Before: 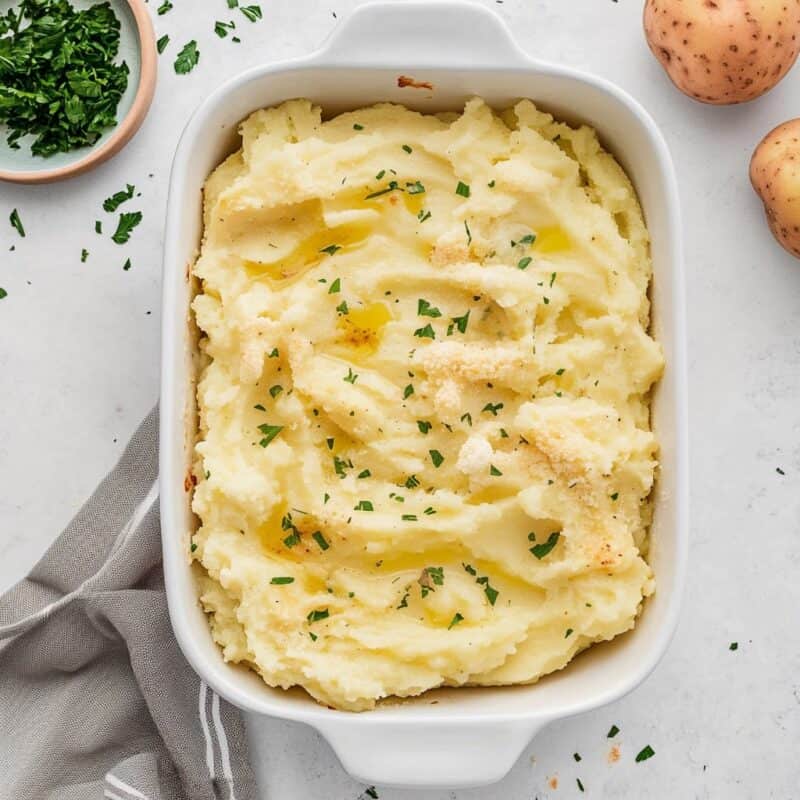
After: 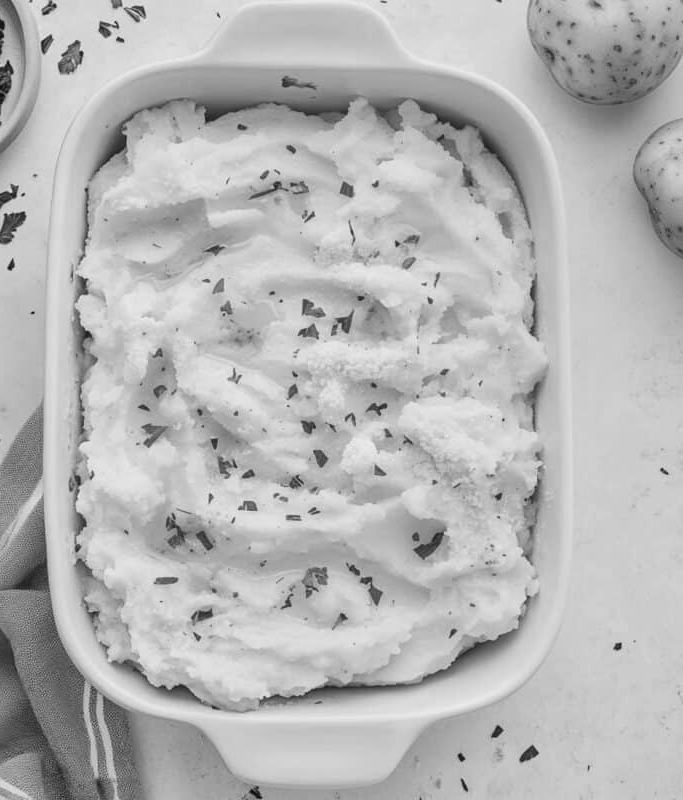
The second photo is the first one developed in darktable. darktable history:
monochrome: a 73.58, b 64.21
crop and rotate: left 14.584%
